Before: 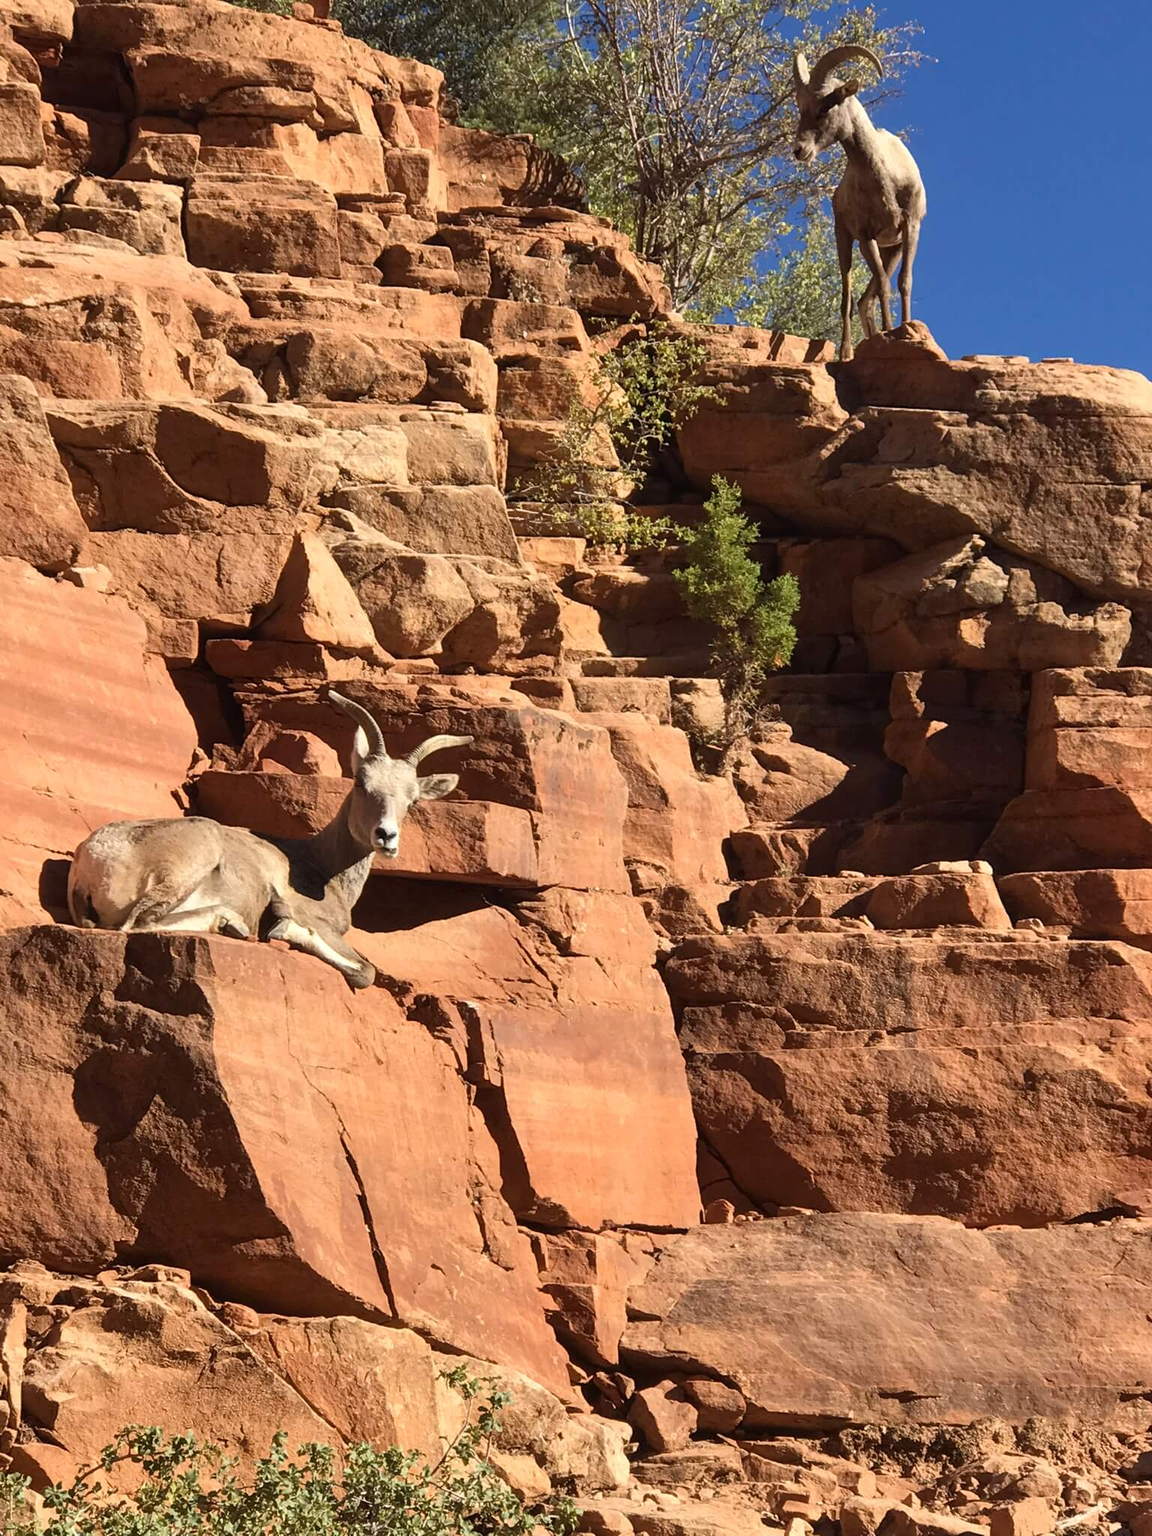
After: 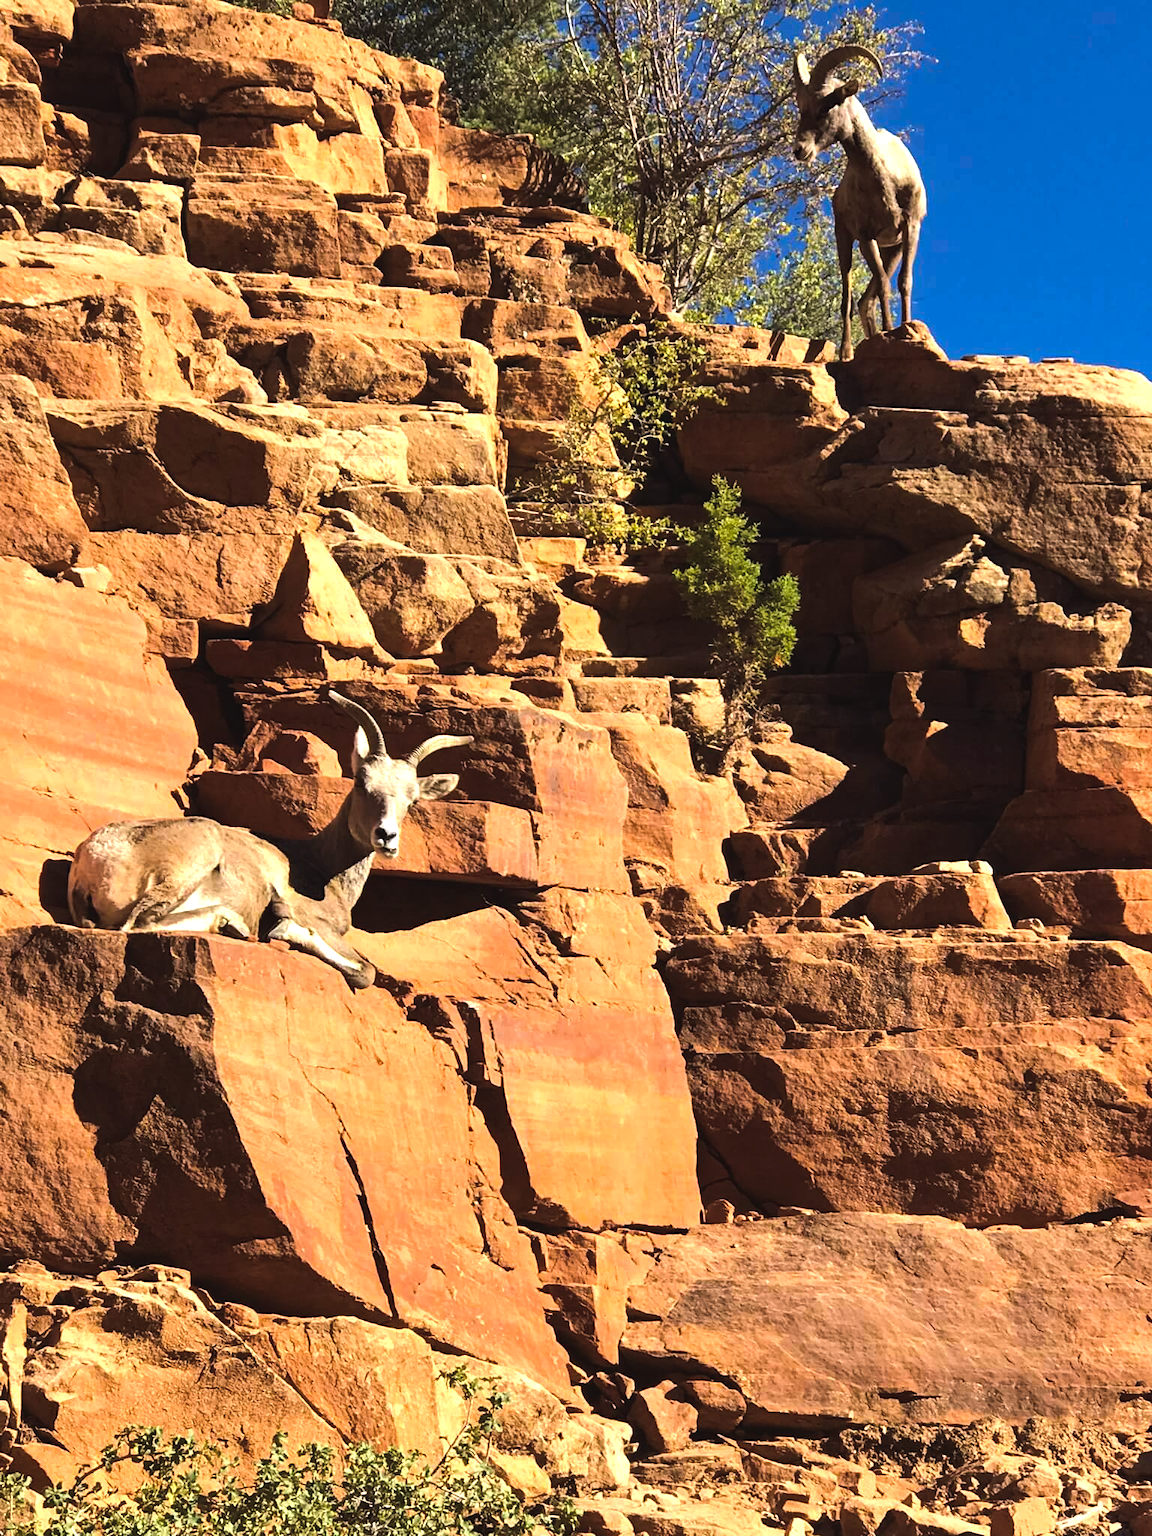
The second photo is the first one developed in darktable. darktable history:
haze removal: compatibility mode true, adaptive false
color balance rgb: global offset › luminance 0.71%, perceptual saturation grading › global saturation -11.5%, perceptual brilliance grading › highlights 17.77%, perceptual brilliance grading › mid-tones 31.71%, perceptual brilliance grading › shadows -31.01%, global vibrance 50%
